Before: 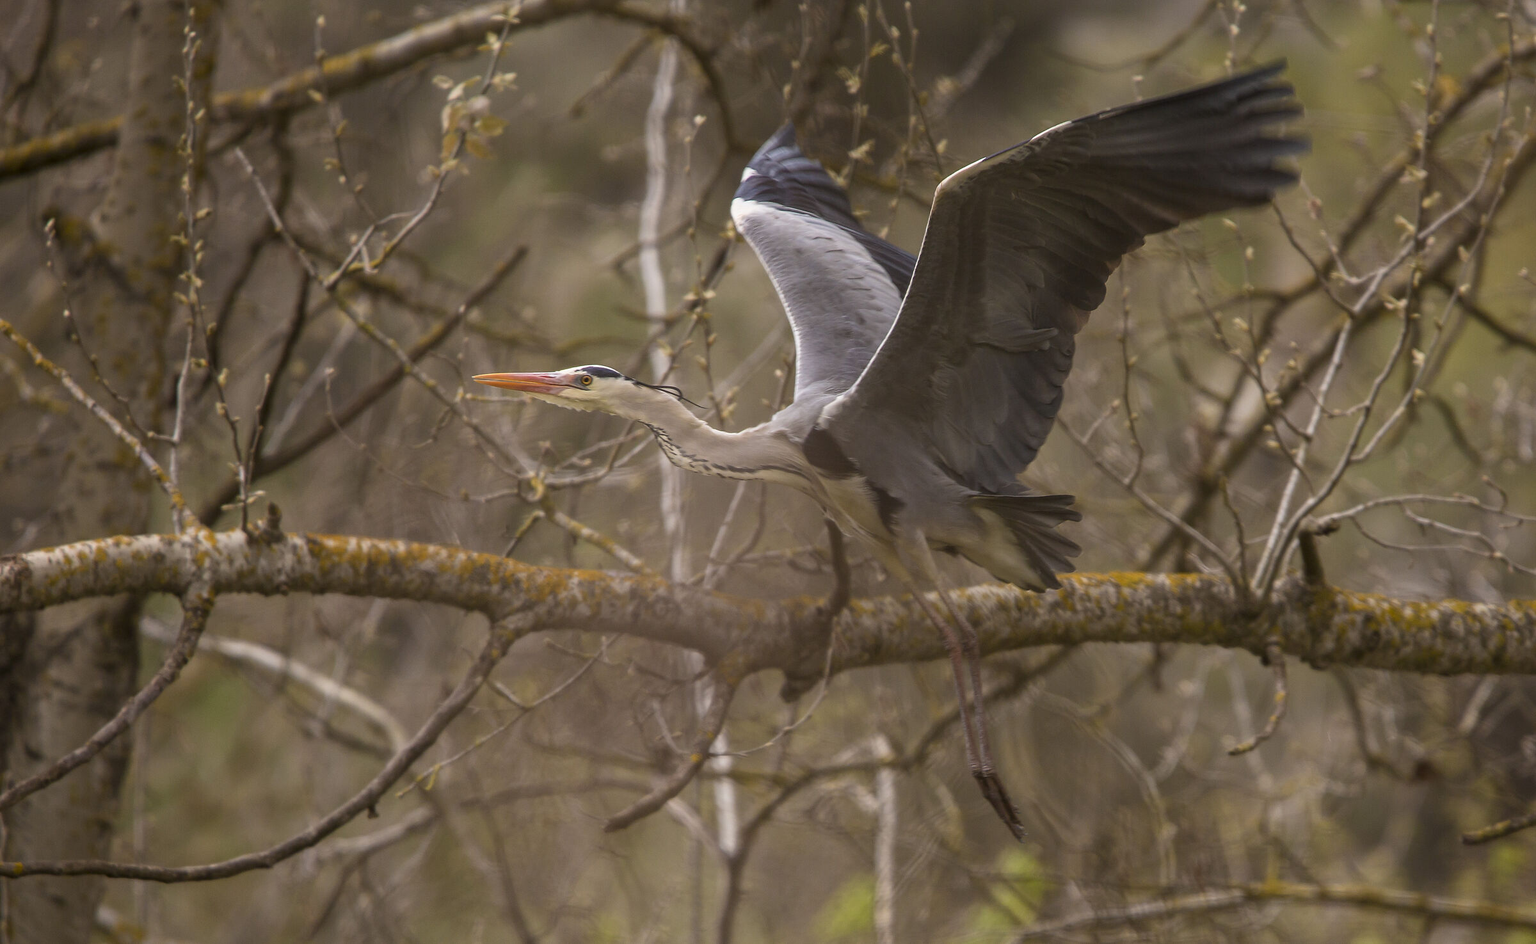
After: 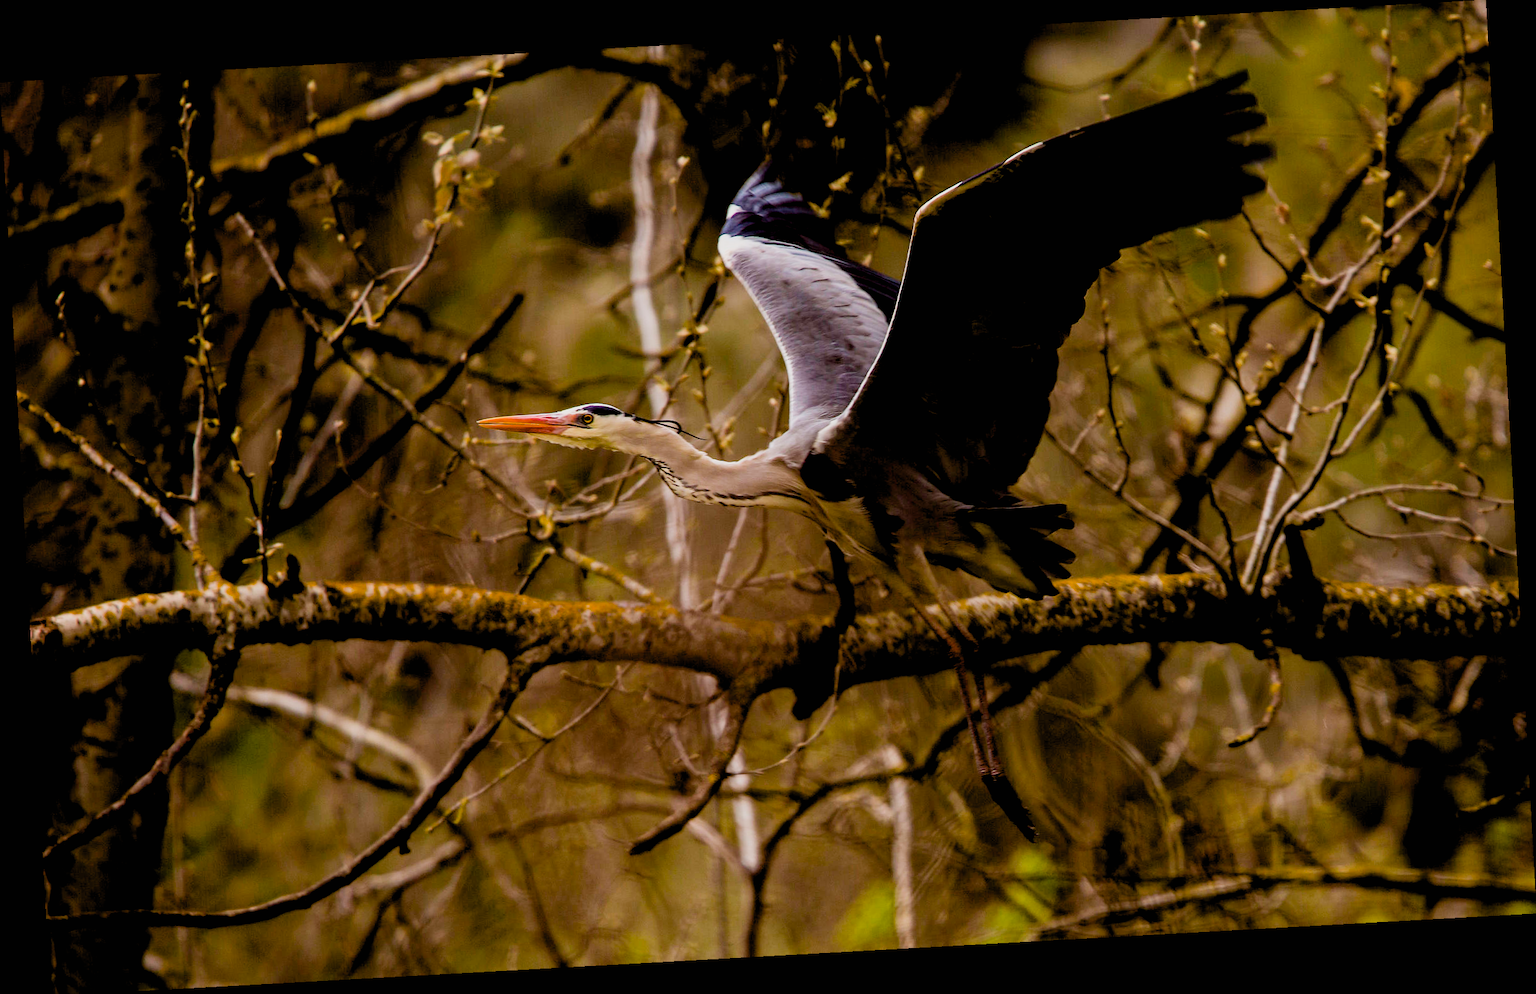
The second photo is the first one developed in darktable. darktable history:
contrast brightness saturation: contrast 0.03, brightness 0.06, saturation 0.13
sigmoid: contrast 1.7
exposure: black level correction 0.056, exposure -0.039 EV, compensate highlight preservation false
rotate and perspective: rotation -3.18°, automatic cropping off
